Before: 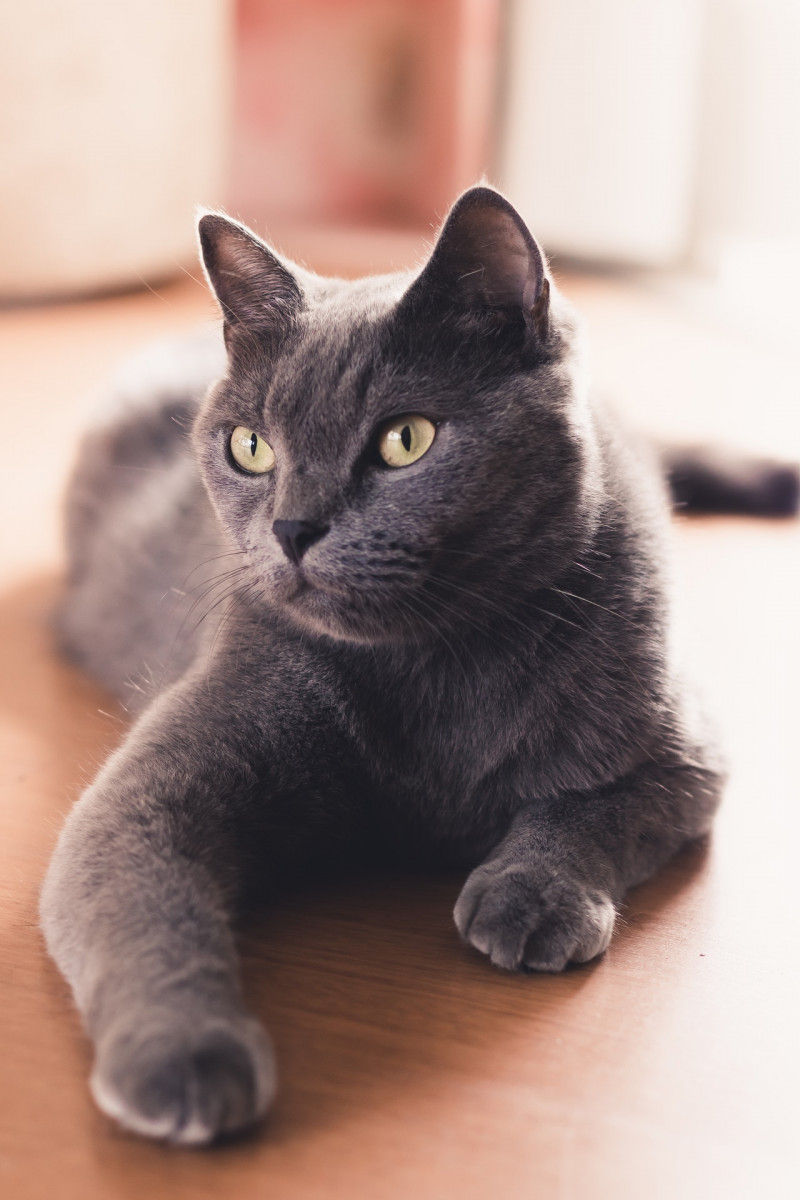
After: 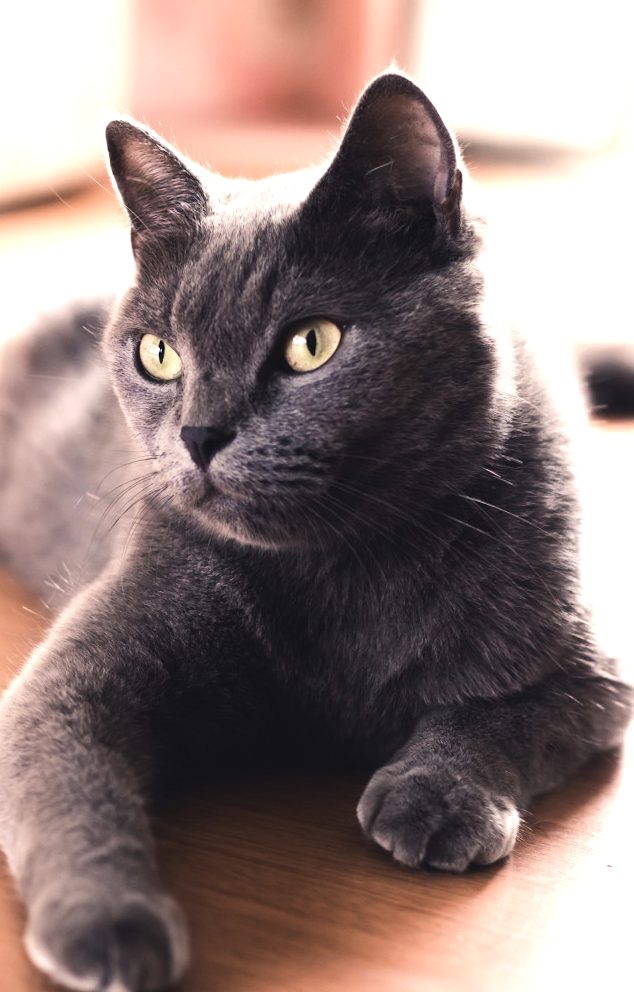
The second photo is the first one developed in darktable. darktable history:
crop: left 6.446%, top 8.188%, right 9.538%, bottom 3.548%
exposure: exposure -0.01 EV, compensate highlight preservation false
rotate and perspective: rotation 0.062°, lens shift (vertical) 0.115, lens shift (horizontal) -0.133, crop left 0.047, crop right 0.94, crop top 0.061, crop bottom 0.94
tone equalizer: -8 EV -0.75 EV, -7 EV -0.7 EV, -6 EV -0.6 EV, -5 EV -0.4 EV, -3 EV 0.4 EV, -2 EV 0.6 EV, -1 EV 0.7 EV, +0 EV 0.75 EV, edges refinement/feathering 500, mask exposure compensation -1.57 EV, preserve details no
